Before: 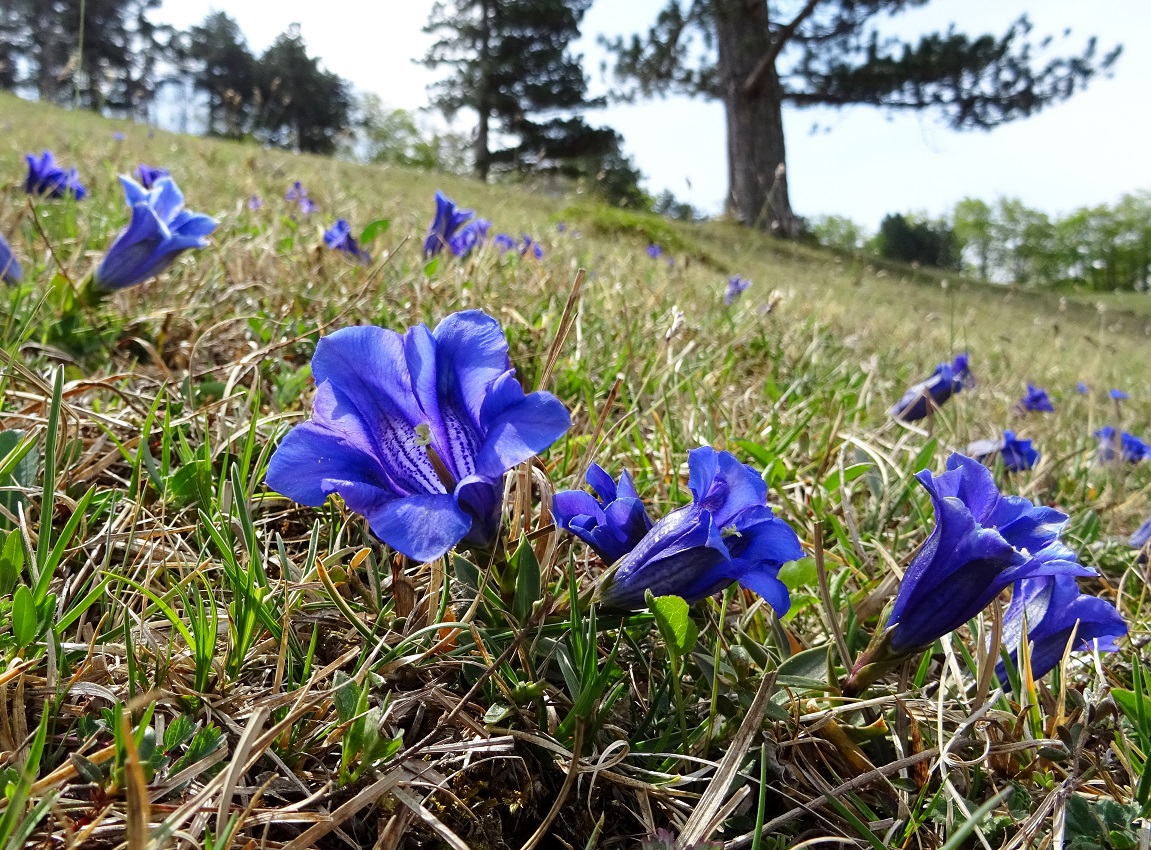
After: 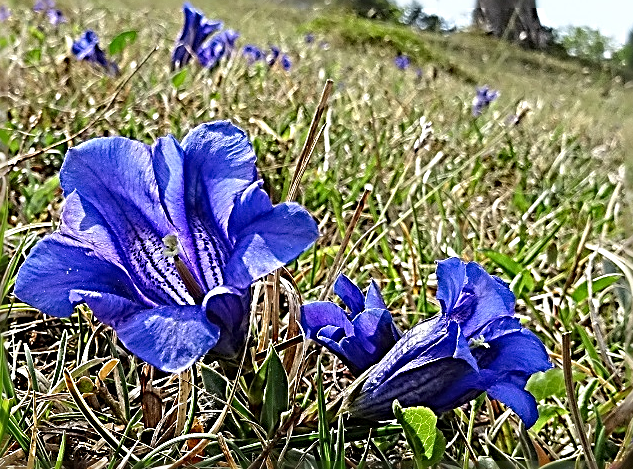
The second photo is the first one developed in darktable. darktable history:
crop and rotate: left 21.974%, top 22.356%, right 22.965%, bottom 22.429%
sharpen: radius 3.192, amount 1.729
